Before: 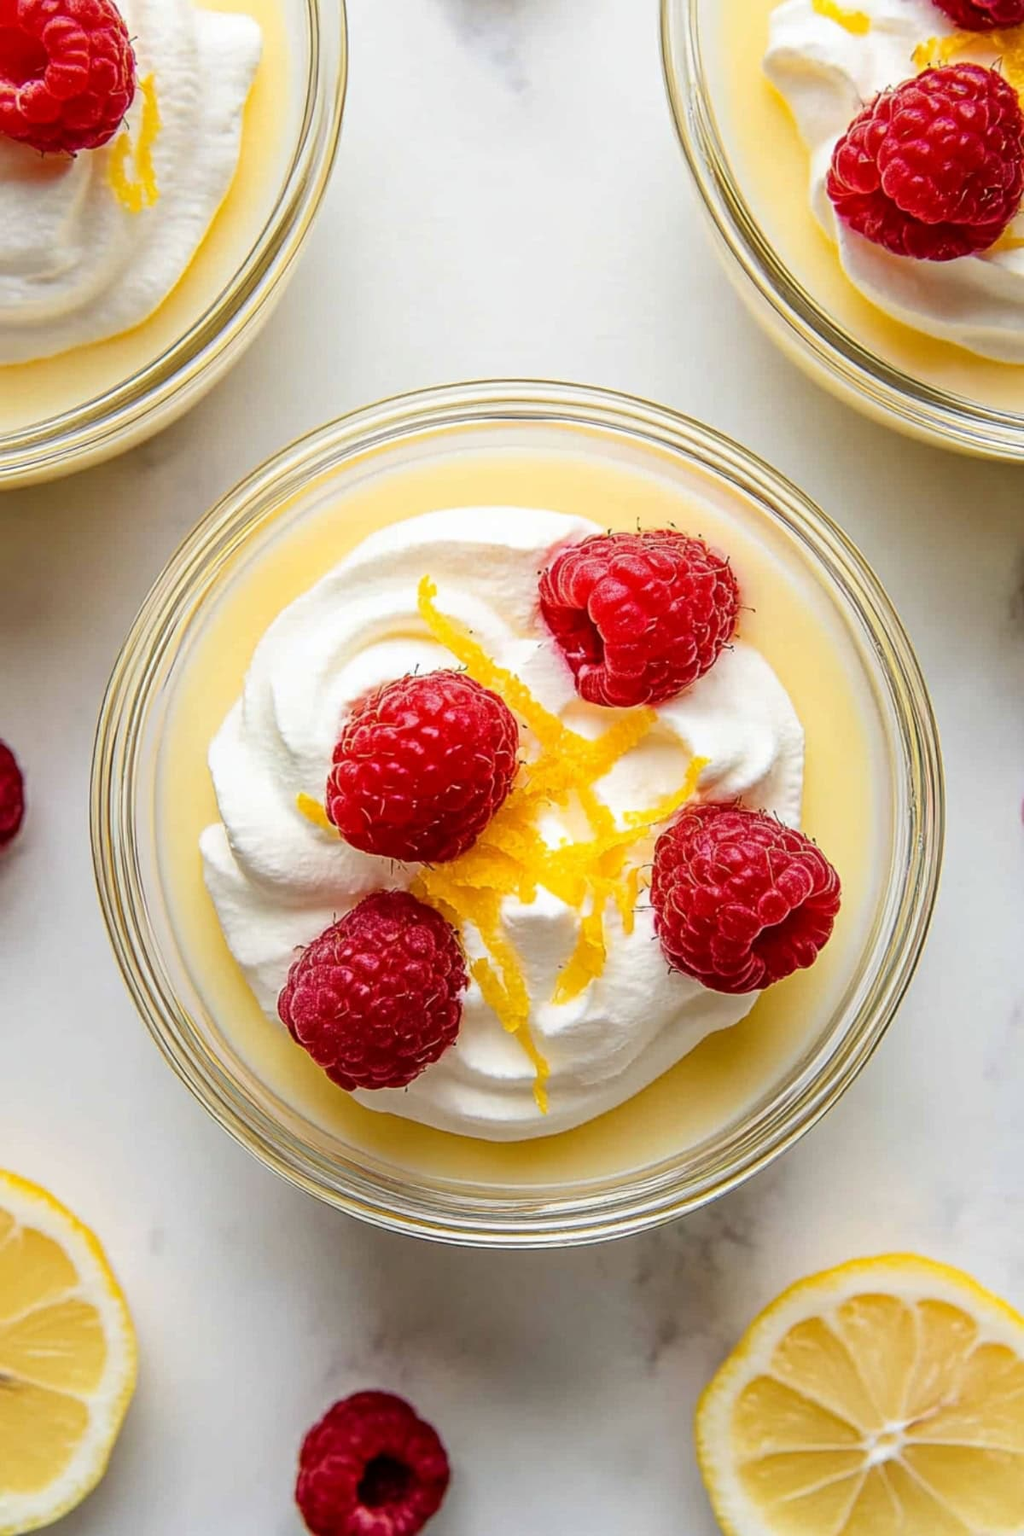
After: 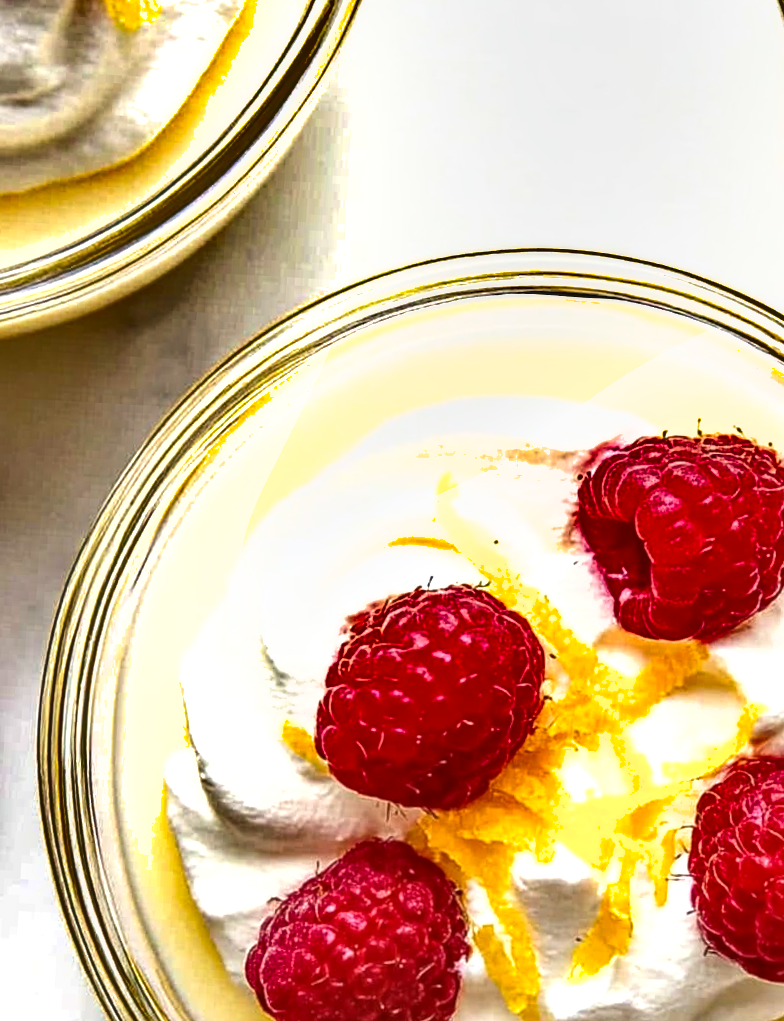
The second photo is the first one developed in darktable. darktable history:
crop and rotate: angle -4.99°, left 2.122%, top 6.945%, right 27.566%, bottom 30.519%
rotate and perspective: rotation -1.75°, automatic cropping off
exposure: exposure 0.669 EV, compensate highlight preservation false
local contrast: on, module defaults
shadows and highlights: white point adjustment 0.1, highlights -70, soften with gaussian
